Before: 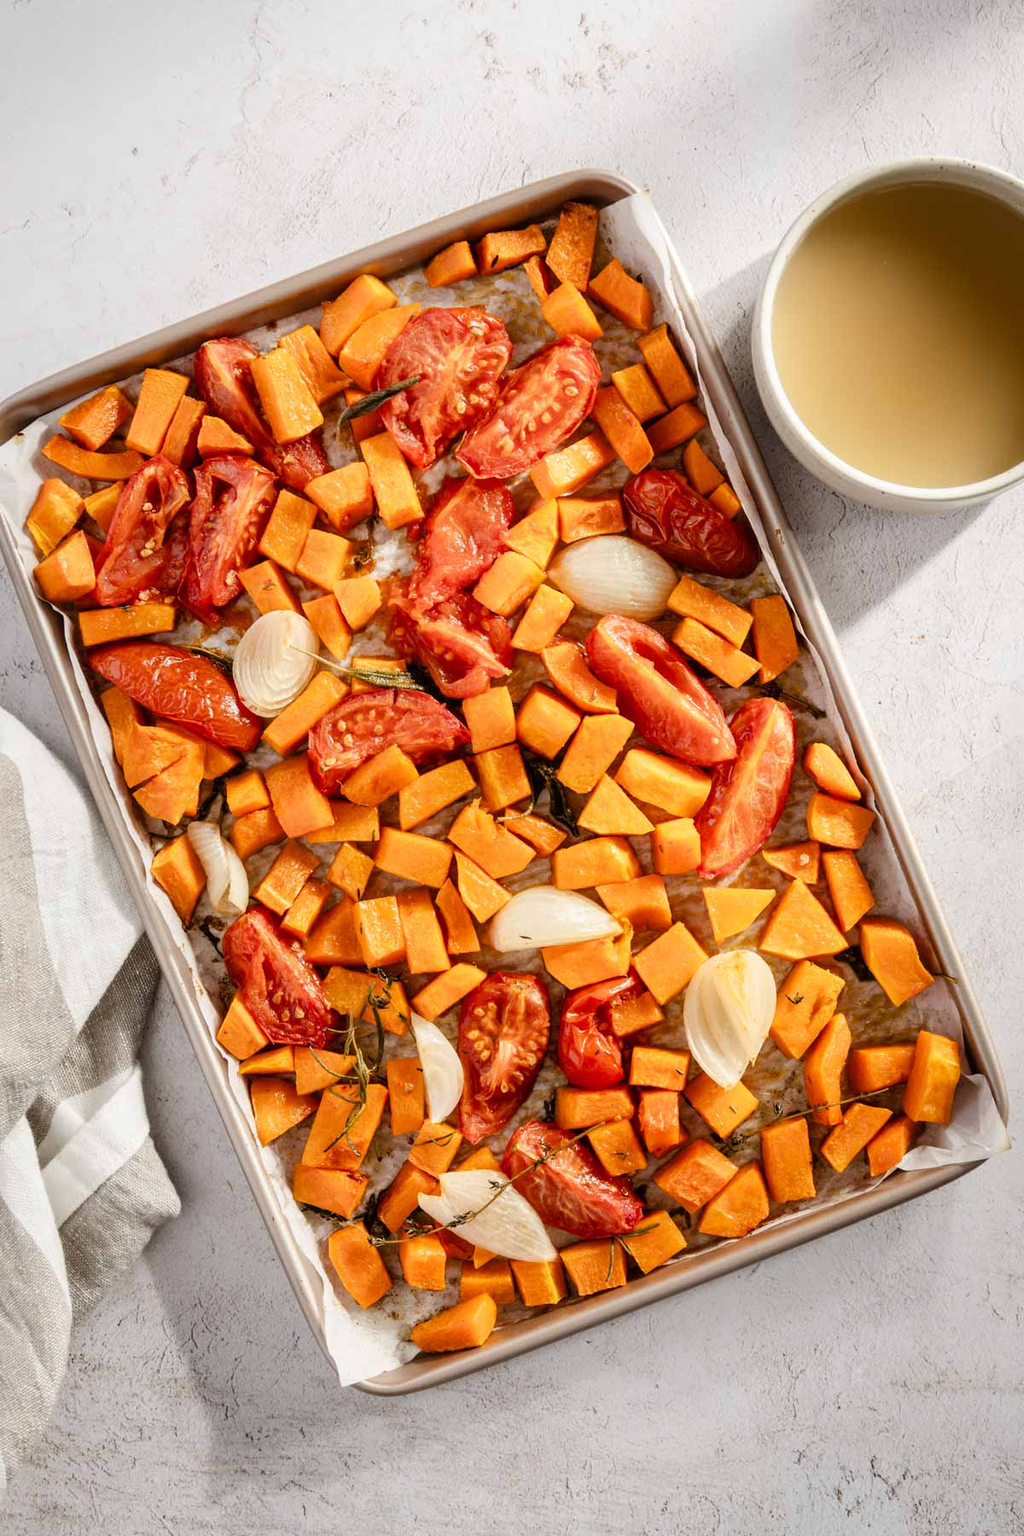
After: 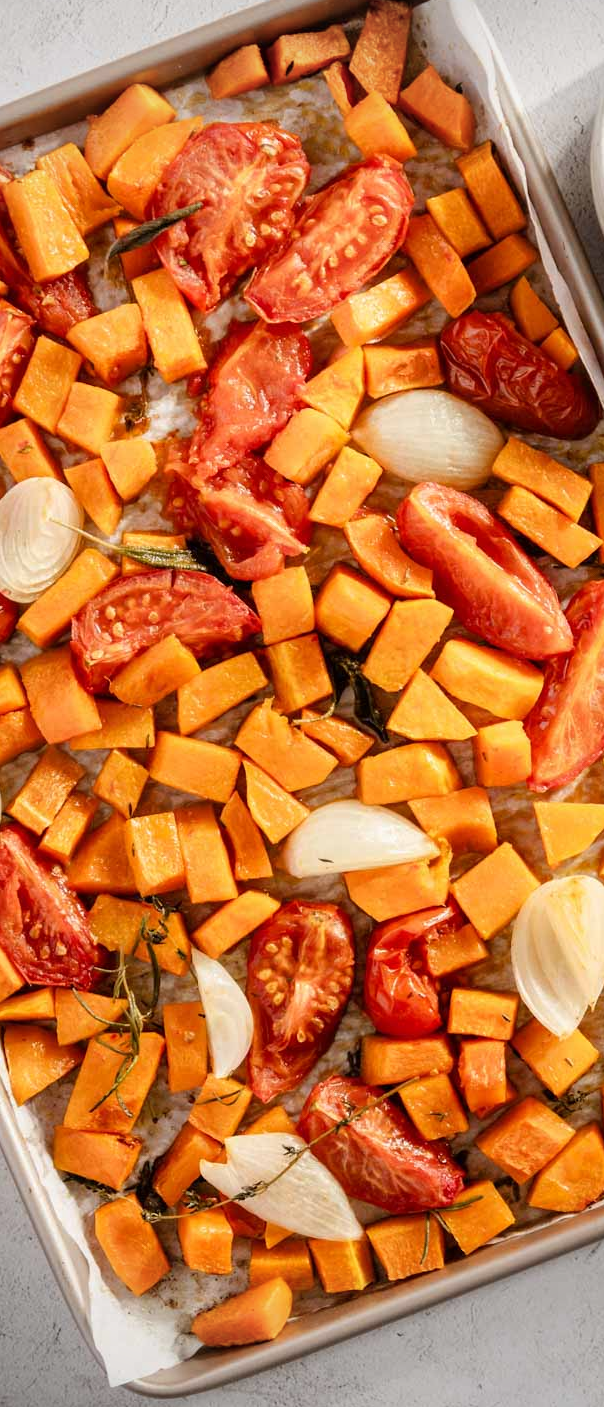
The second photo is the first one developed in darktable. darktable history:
vignetting: fall-off radius 60.73%
crop and rotate: angle 0.017°, left 24.216%, top 13.249%, right 25.387%, bottom 8.545%
